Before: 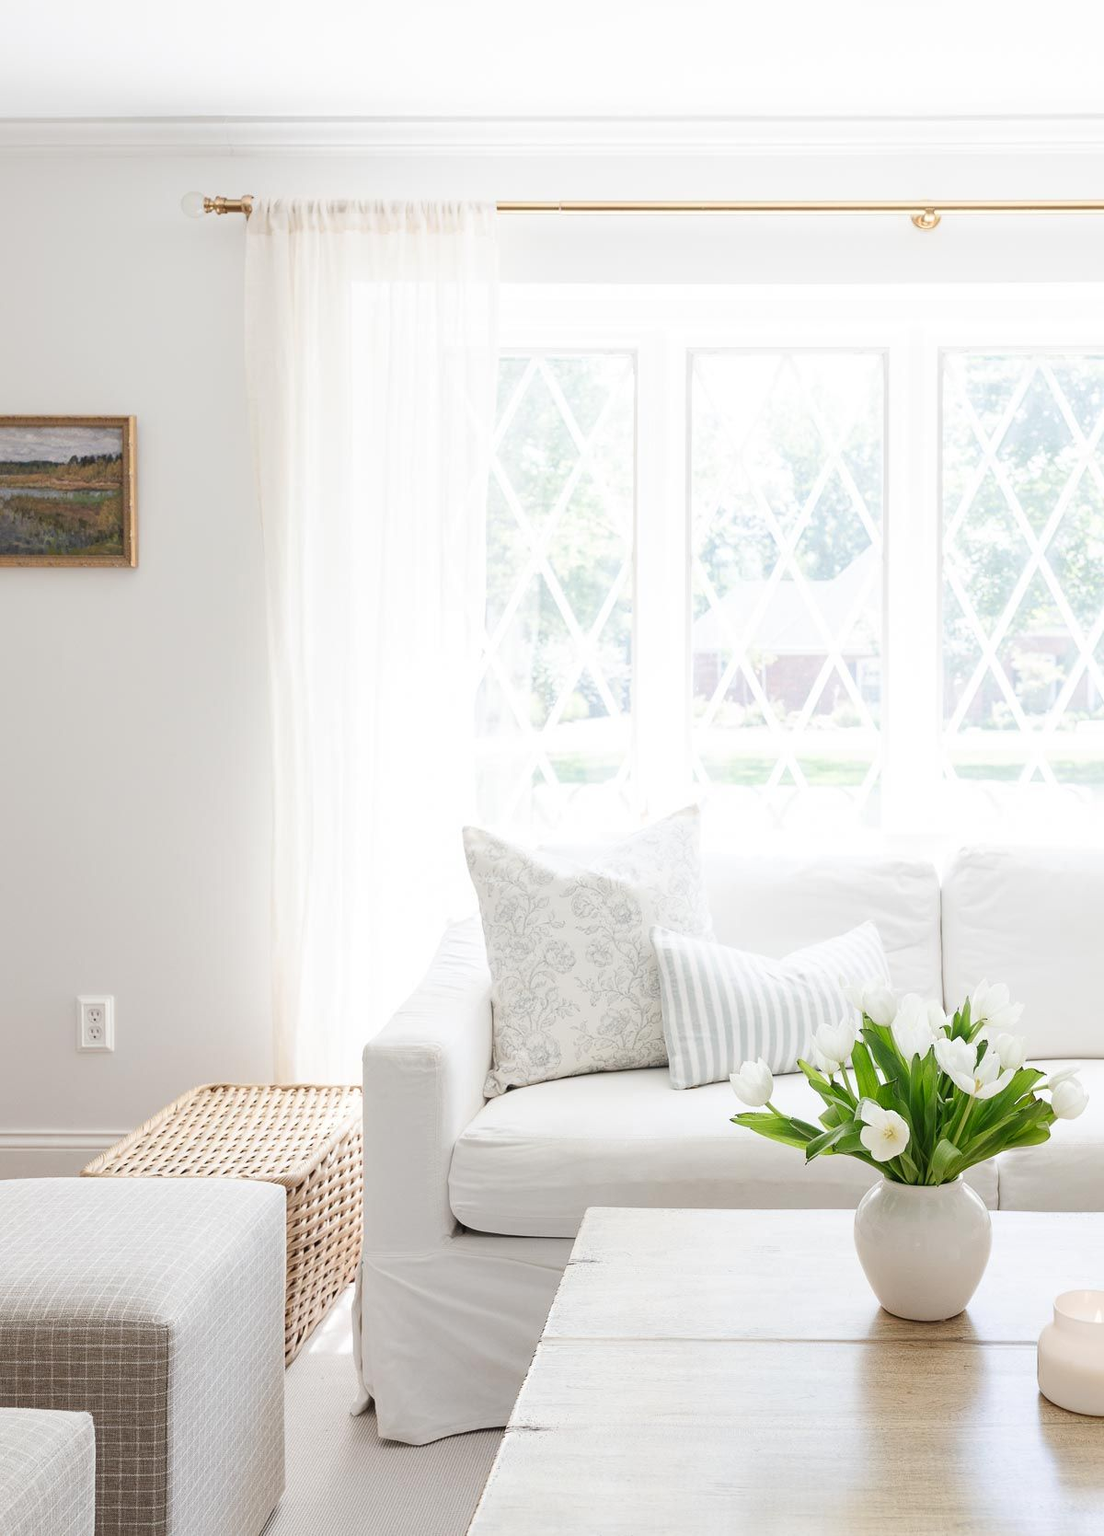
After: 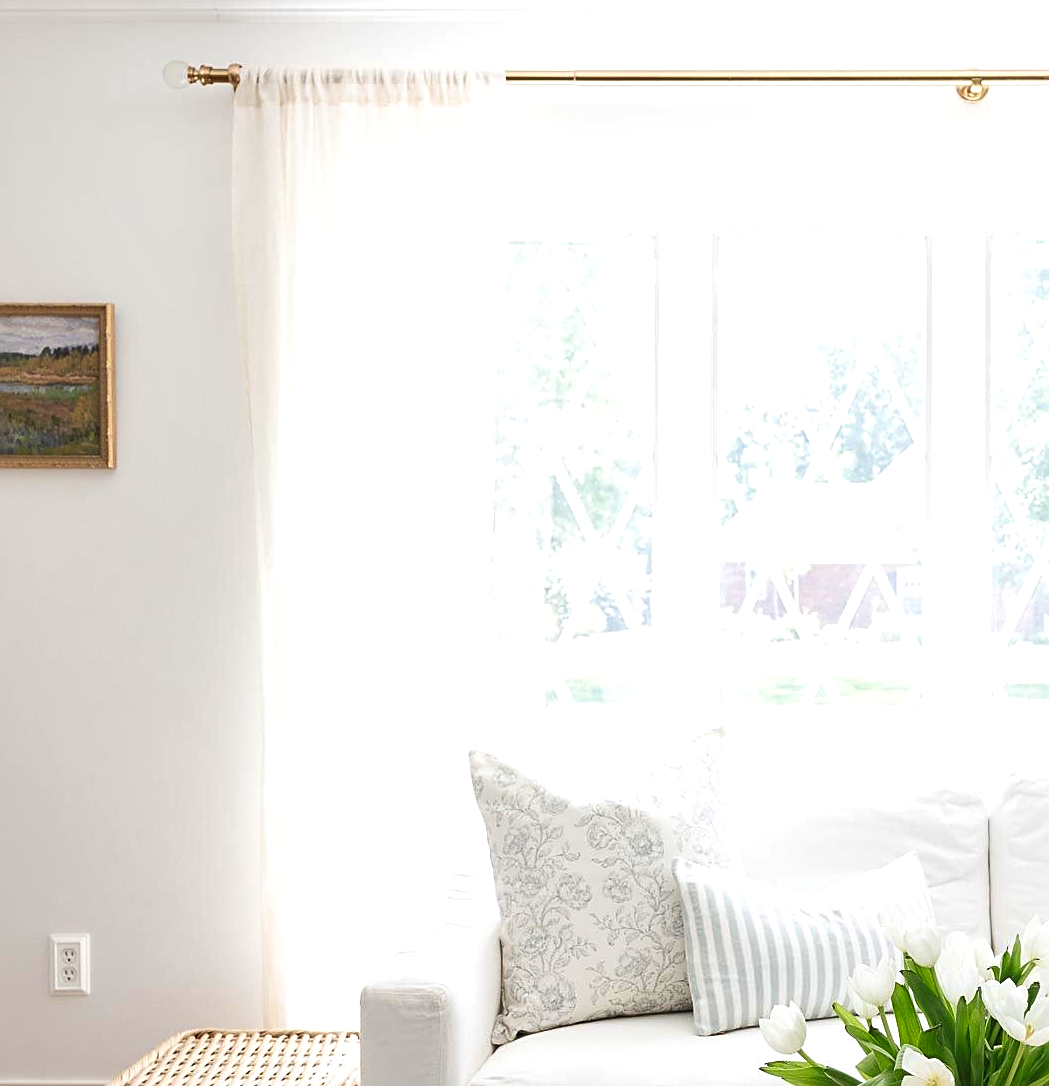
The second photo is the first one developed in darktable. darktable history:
sharpen: on, module defaults
exposure: exposure 0.2 EV, compensate exposure bias true, compensate highlight preservation false
crop: left 2.907%, top 8.899%, right 9.62%, bottom 26.015%
velvia: on, module defaults
shadows and highlights: shadows 33.98, highlights -34.99, soften with gaussian
